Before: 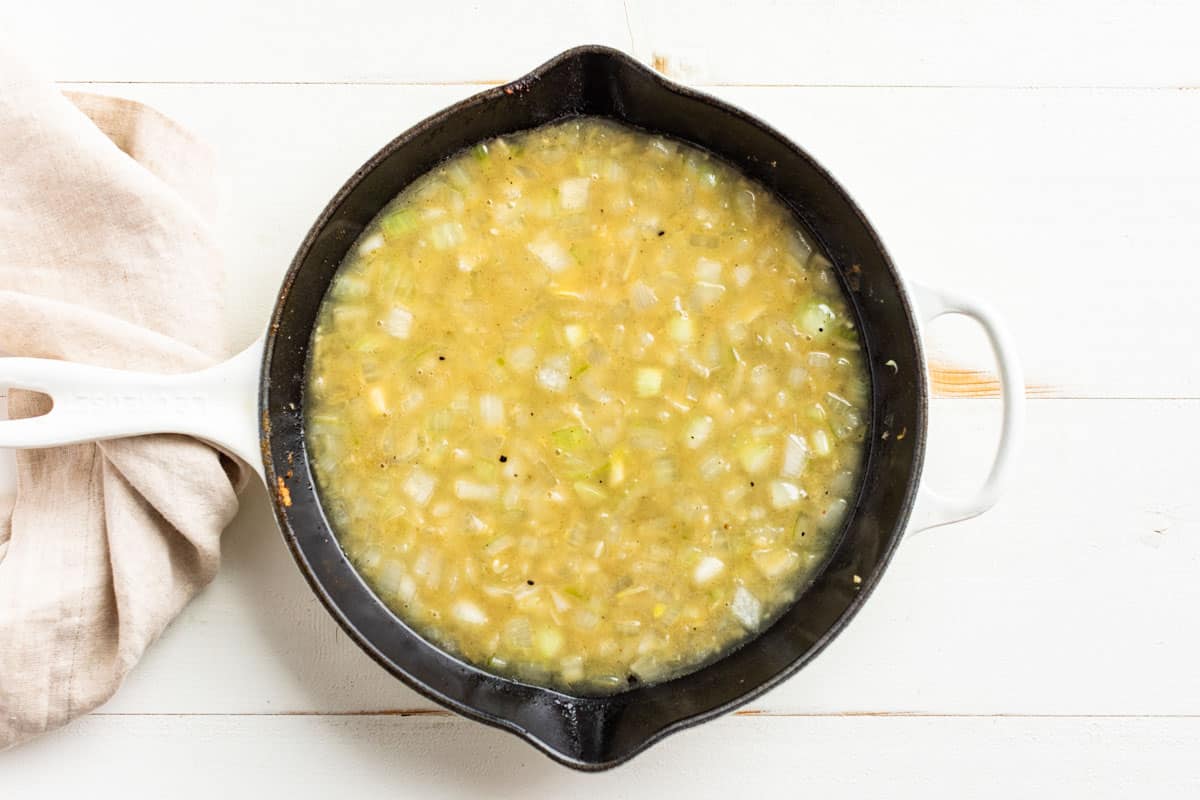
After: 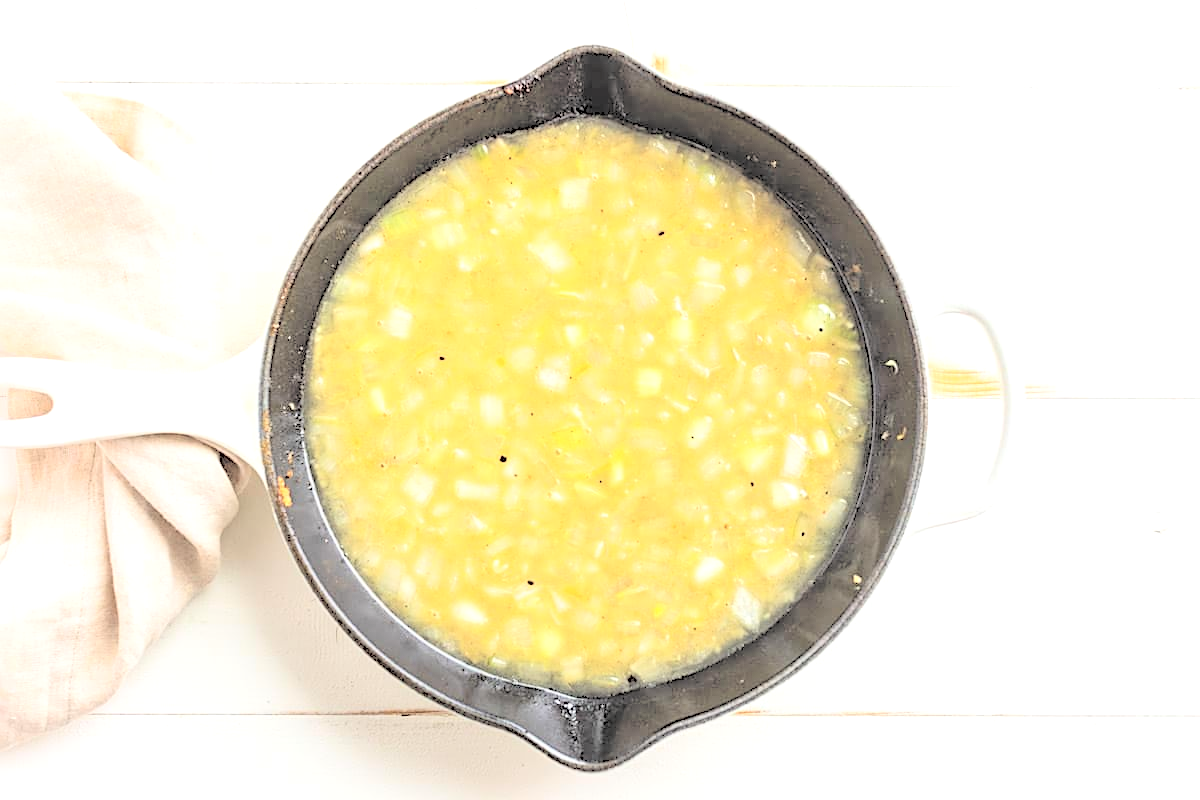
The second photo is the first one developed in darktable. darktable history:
tone equalizer: -8 EV -0.417 EV, -7 EV -0.389 EV, -6 EV -0.333 EV, -5 EV -0.222 EV, -3 EV 0.222 EV, -2 EV 0.333 EV, -1 EV 0.389 EV, +0 EV 0.417 EV, edges refinement/feathering 500, mask exposure compensation -1.57 EV, preserve details no
contrast brightness saturation: brightness 1
sharpen: on, module defaults
